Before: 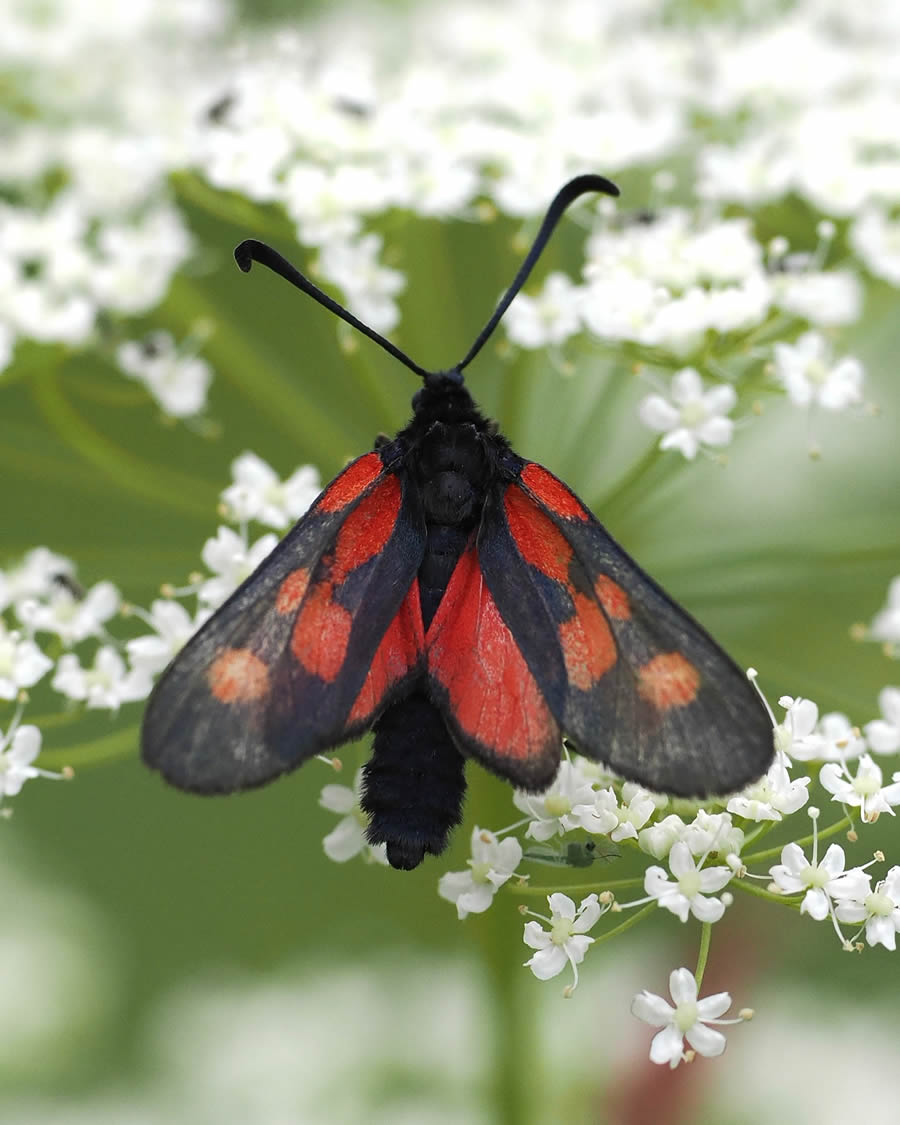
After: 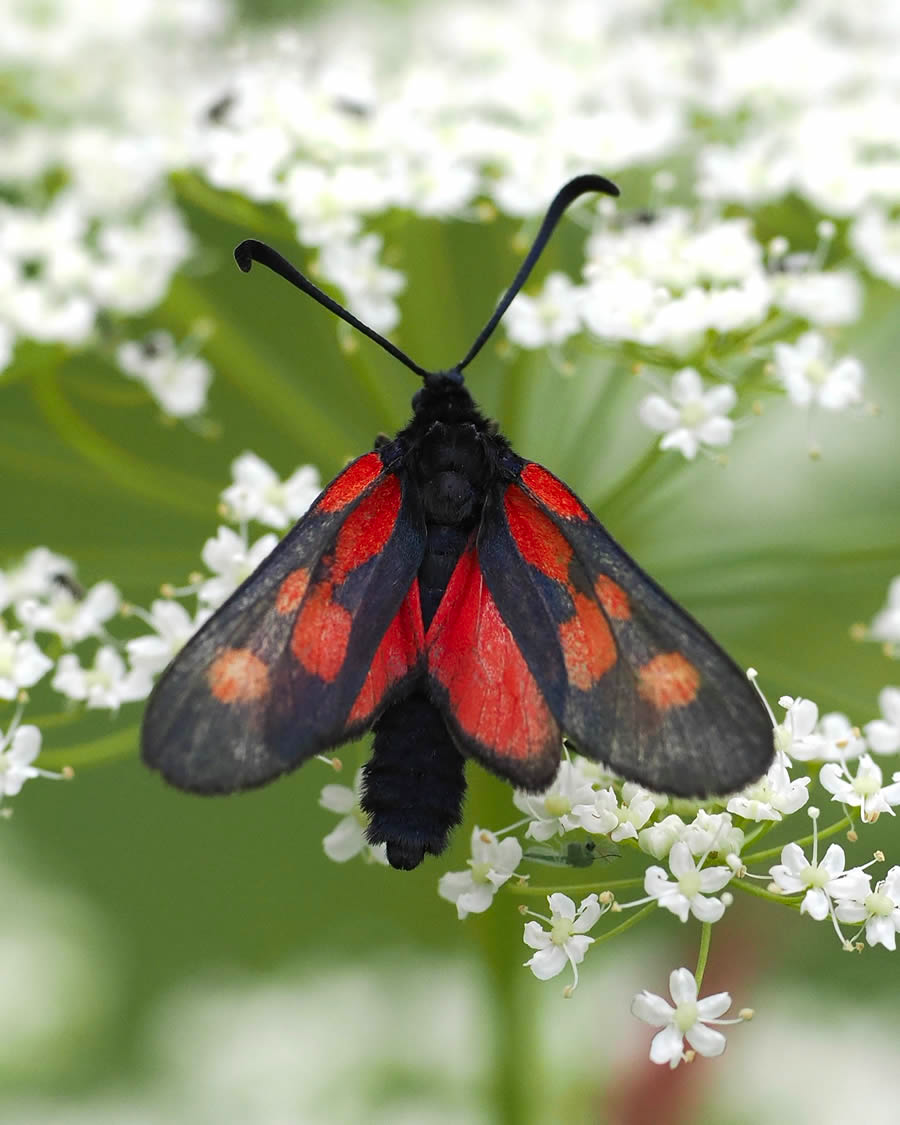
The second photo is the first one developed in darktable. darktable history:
contrast brightness saturation: contrast 0.036, saturation 0.156
